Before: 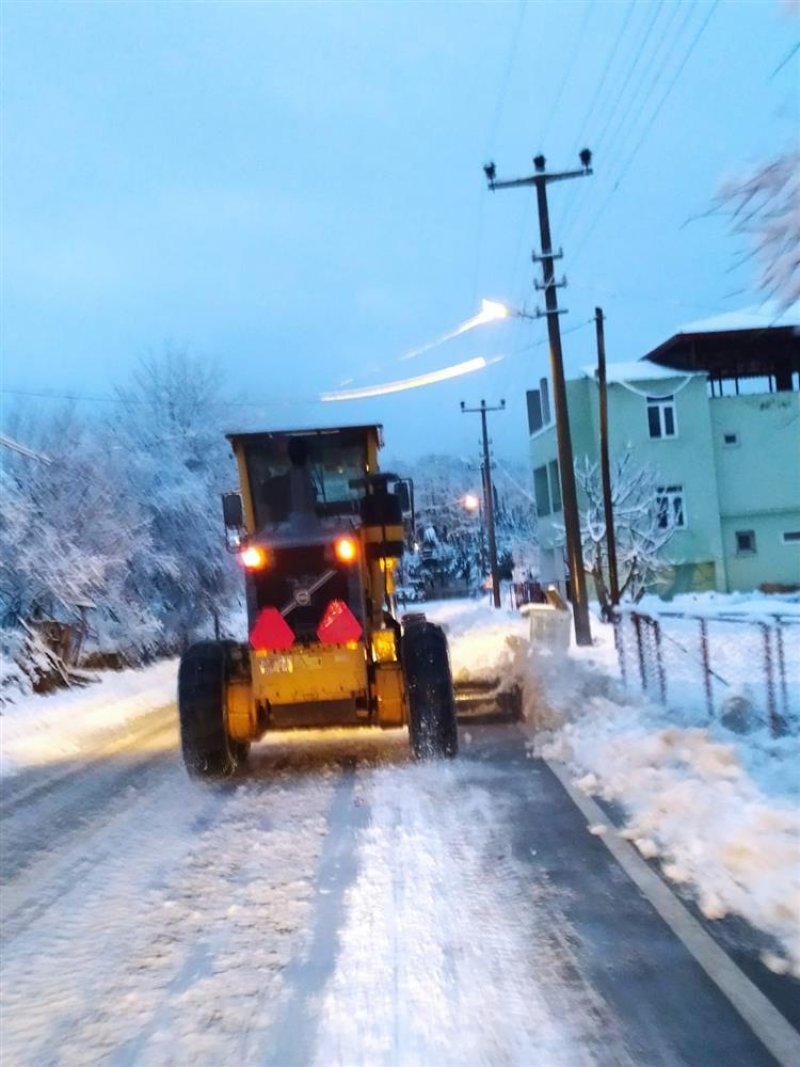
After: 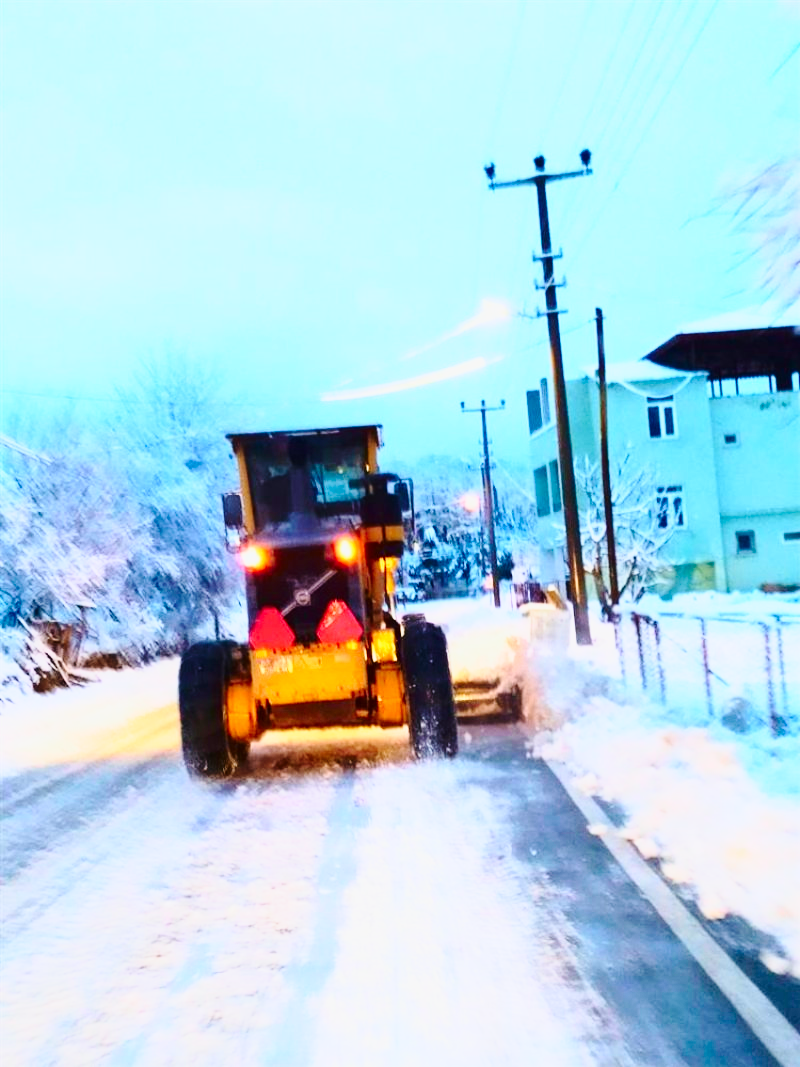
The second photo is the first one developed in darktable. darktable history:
base curve: curves: ch0 [(0, 0) (0.028, 0.03) (0.121, 0.232) (0.46, 0.748) (0.859, 0.968) (1, 1)], preserve colors none
tone curve: curves: ch0 [(0, 0) (0.091, 0.075) (0.409, 0.457) (0.733, 0.82) (0.844, 0.908) (0.909, 0.942) (1, 0.973)]; ch1 [(0, 0) (0.437, 0.404) (0.5, 0.5) (0.529, 0.556) (0.58, 0.606) (0.616, 0.654) (1, 1)]; ch2 [(0, 0) (0.442, 0.415) (0.5, 0.5) (0.535, 0.557) (0.585, 0.62) (1, 1)], color space Lab, independent channels, preserve colors none
